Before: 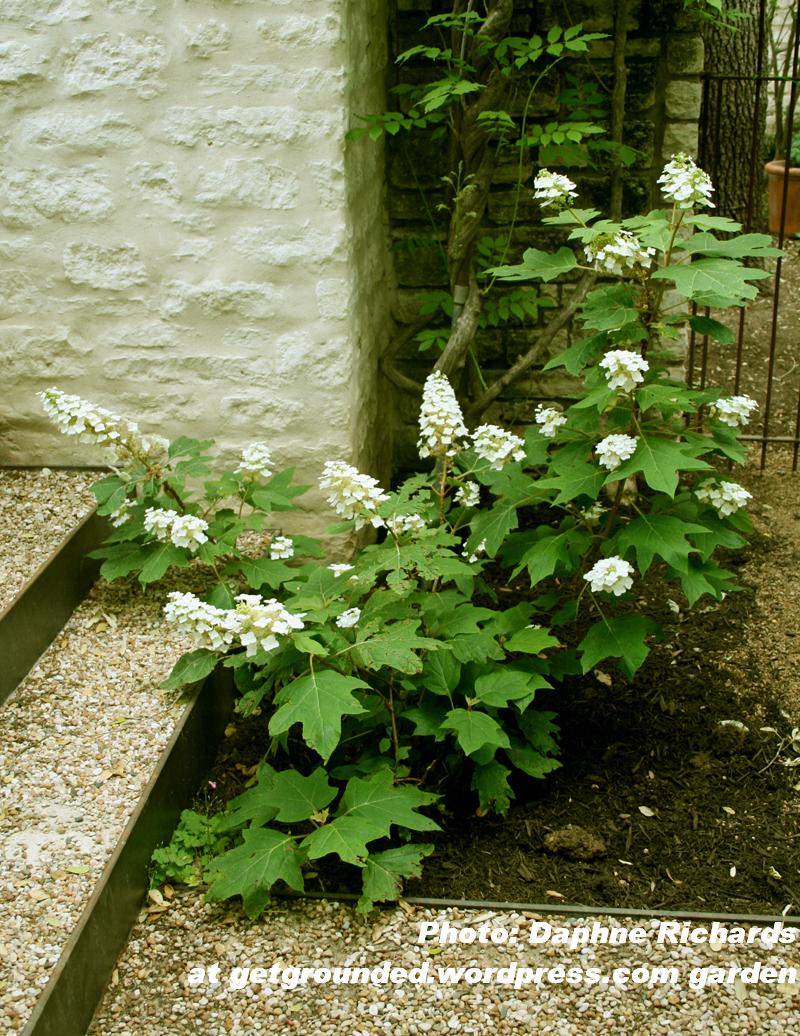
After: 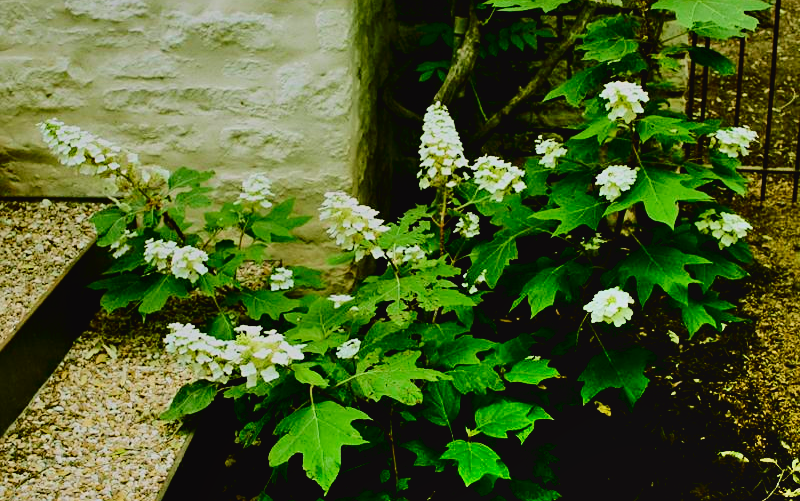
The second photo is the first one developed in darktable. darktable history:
filmic rgb: black relative exposure -4.58 EV, white relative exposure 4.8 EV, threshold 3 EV, hardness 2.36, latitude 36.07%, contrast 1.048, highlights saturation mix 1.32%, shadows ↔ highlights balance 1.25%, color science v4 (2020), enable highlight reconstruction true
shadows and highlights: soften with gaussian
exposure: exposure -0.177 EV, compensate highlight preservation false
tone curve: curves: ch0 [(0, 0.023) (0.132, 0.075) (0.241, 0.178) (0.487, 0.491) (0.782, 0.8) (1, 0.989)]; ch1 [(0, 0) (0.396, 0.369) (0.467, 0.454) (0.498, 0.5) (0.518, 0.517) (0.57, 0.586) (0.619, 0.663) (0.692, 0.744) (1, 1)]; ch2 [(0, 0) (0.427, 0.416) (0.483, 0.481) (0.503, 0.503) (0.526, 0.527) (0.563, 0.573) (0.632, 0.667) (0.705, 0.737) (0.985, 0.966)], color space Lab, independent channels
sharpen: amount 0.2
contrast brightness saturation: contrast 0.12, brightness -0.12, saturation 0.2
crop and rotate: top 26.056%, bottom 25.543%
